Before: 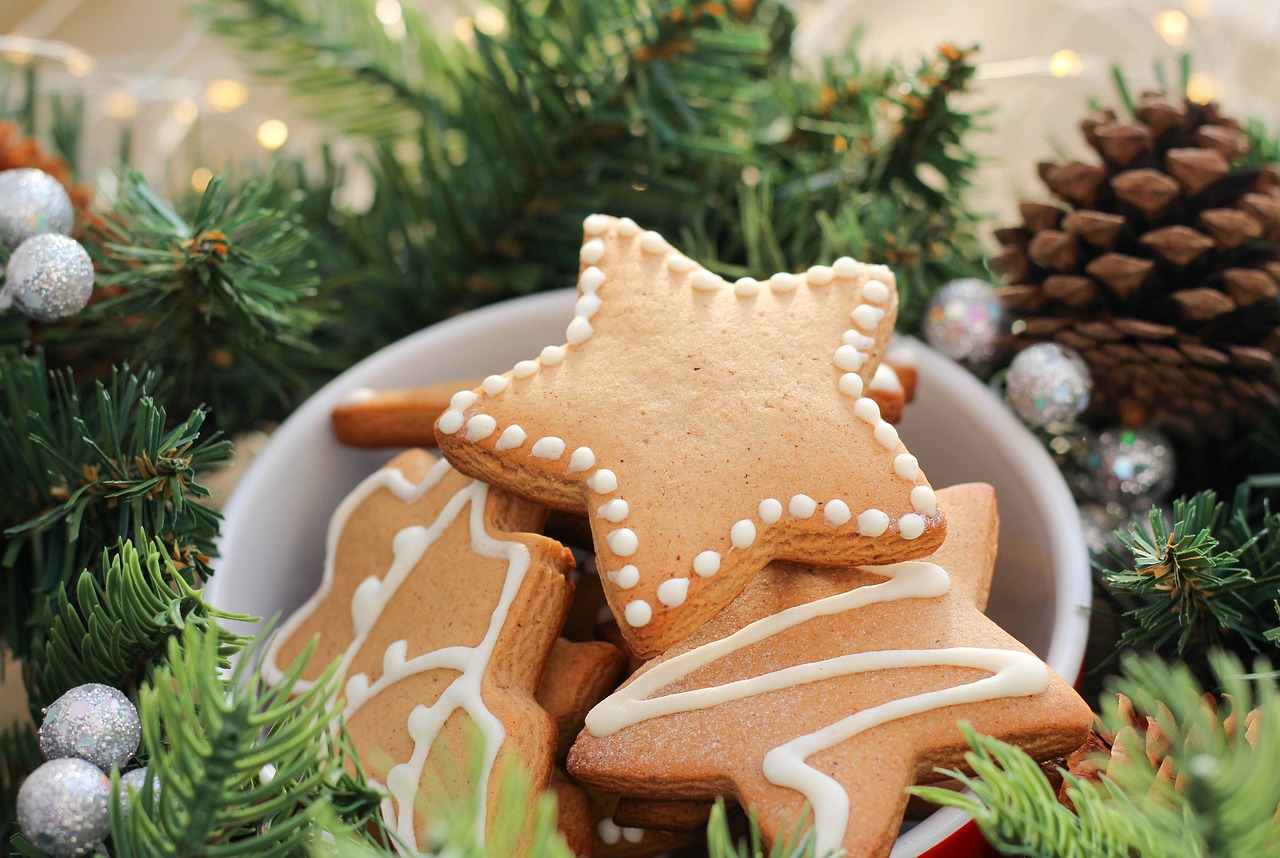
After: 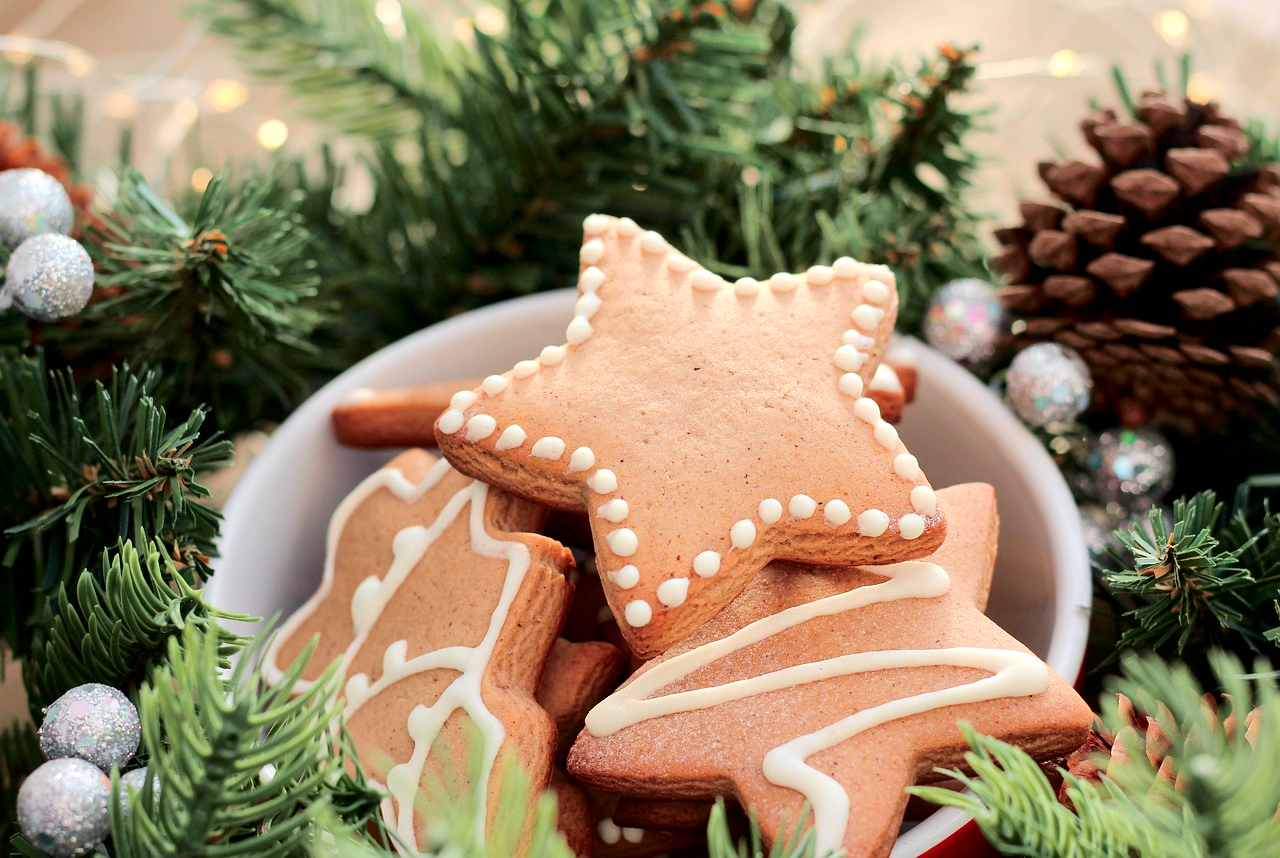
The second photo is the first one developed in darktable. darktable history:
local contrast: mode bilateral grid, contrast 19, coarseness 50, detail 128%, midtone range 0.2
tone curve: curves: ch0 [(0.003, 0) (0.066, 0.023) (0.149, 0.094) (0.264, 0.238) (0.395, 0.421) (0.517, 0.56) (0.688, 0.743) (0.813, 0.846) (1, 1)]; ch1 [(0, 0) (0.164, 0.115) (0.337, 0.332) (0.39, 0.398) (0.464, 0.461) (0.501, 0.5) (0.521, 0.535) (0.571, 0.588) (0.652, 0.681) (0.733, 0.749) (0.811, 0.796) (1, 1)]; ch2 [(0, 0) (0.337, 0.382) (0.464, 0.476) (0.501, 0.502) (0.527, 0.54) (0.556, 0.567) (0.6, 0.59) (0.687, 0.675) (1, 1)], color space Lab, independent channels, preserve colors none
